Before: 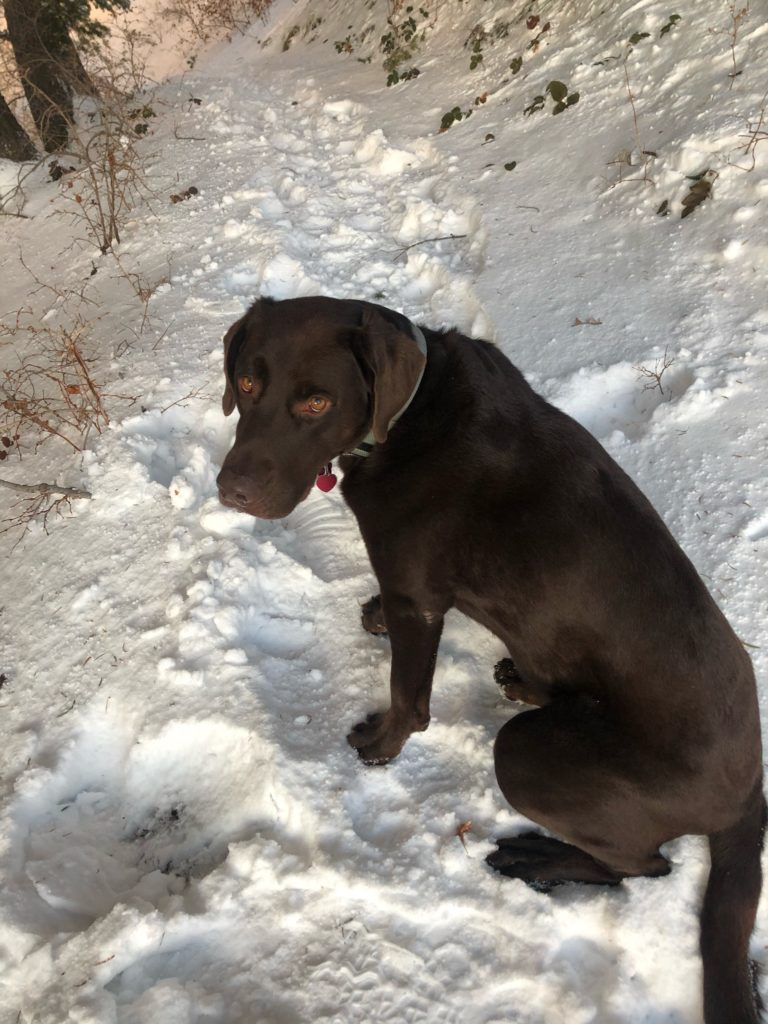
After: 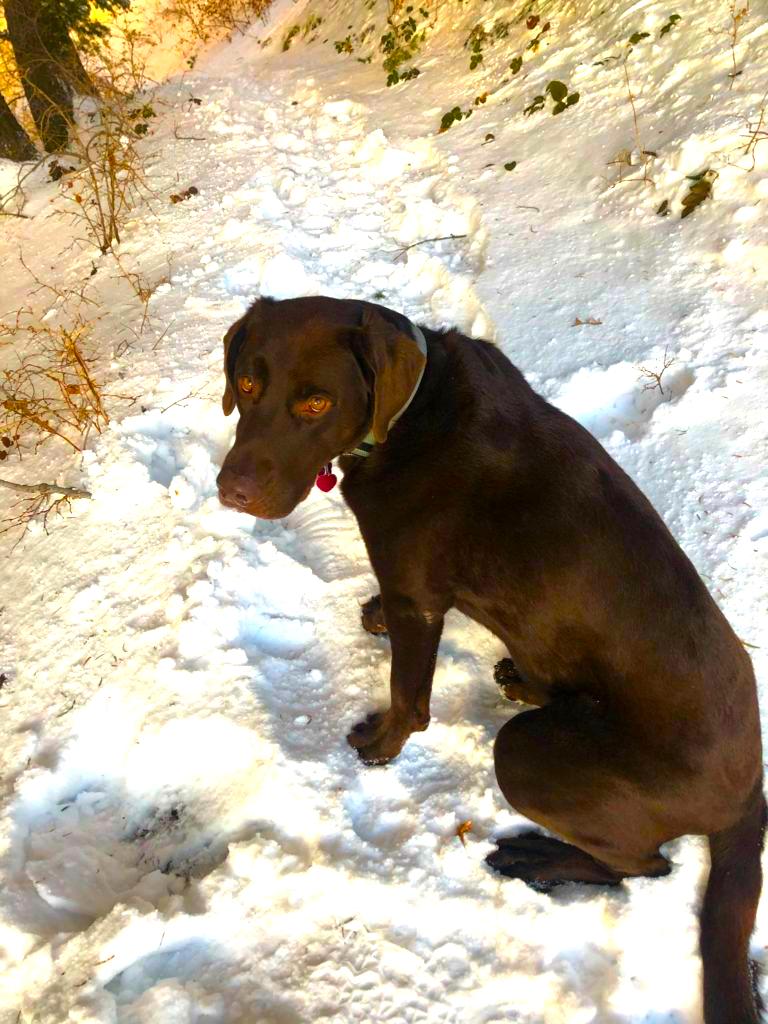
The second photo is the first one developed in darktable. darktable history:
white balance: emerald 1
color balance rgb: linear chroma grading › global chroma 20%, perceptual saturation grading › global saturation 65%, perceptual saturation grading › highlights 50%, perceptual saturation grading › shadows 30%, perceptual brilliance grading › global brilliance 12%, perceptual brilliance grading › highlights 15%, global vibrance 20%
